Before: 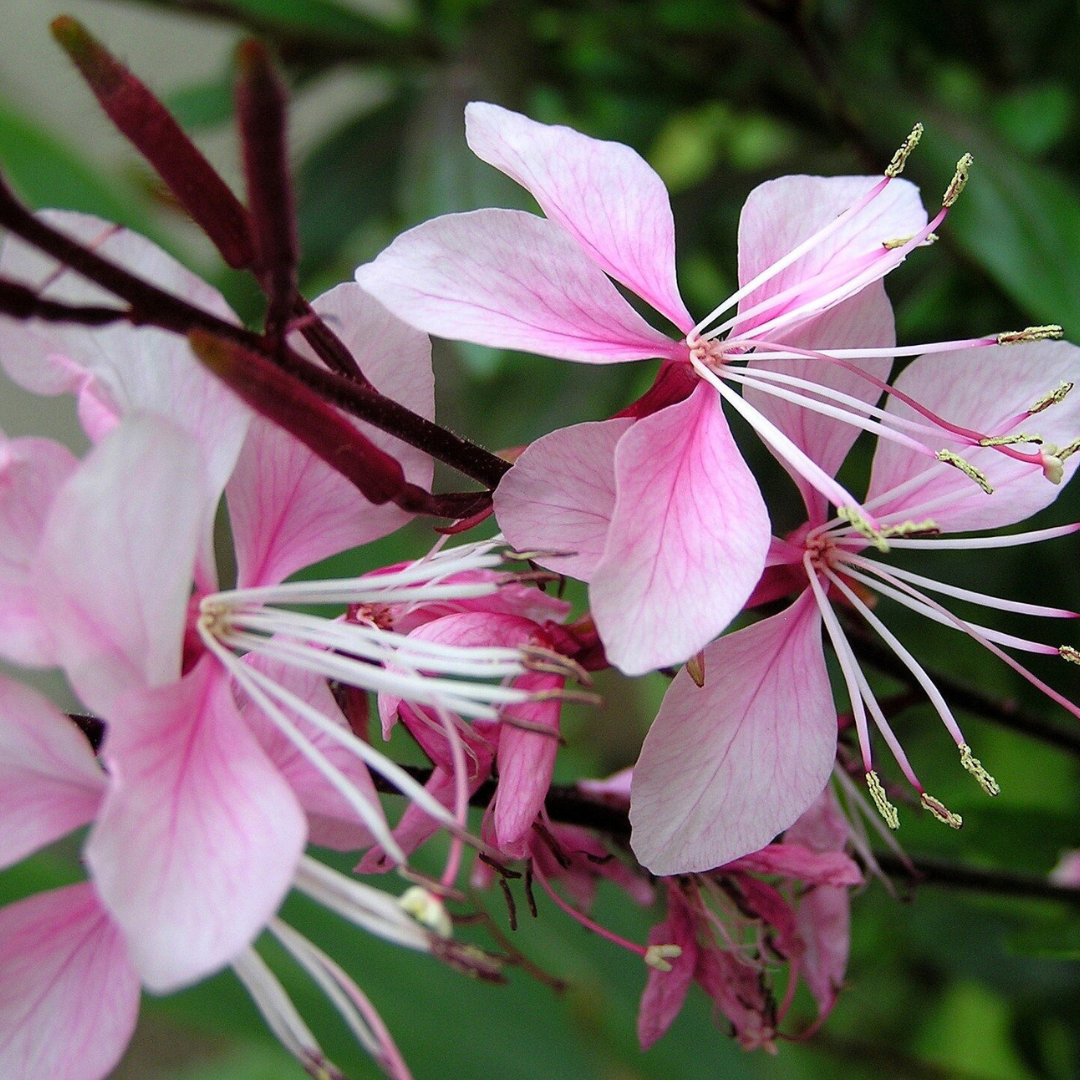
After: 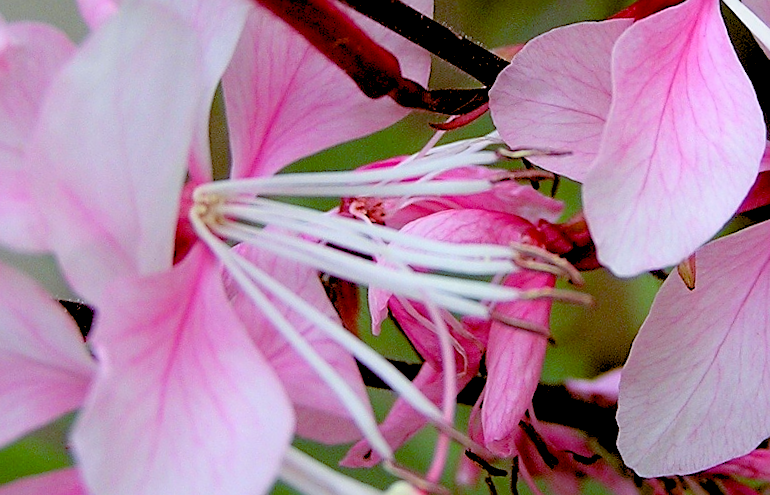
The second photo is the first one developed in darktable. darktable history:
crop: top 36.498%, right 27.964%, bottom 14.995%
rgb levels: preserve colors sum RGB, levels [[0.038, 0.433, 0.934], [0, 0.5, 1], [0, 0.5, 1]]
sharpen: on, module defaults
contrast brightness saturation: contrast 0.1, brightness 0.03, saturation 0.09
rotate and perspective: rotation 1.57°, crop left 0.018, crop right 0.982, crop top 0.039, crop bottom 0.961
color balance: lift [1, 1.015, 1.004, 0.985], gamma [1, 0.958, 0.971, 1.042], gain [1, 0.956, 0.977, 1.044]
